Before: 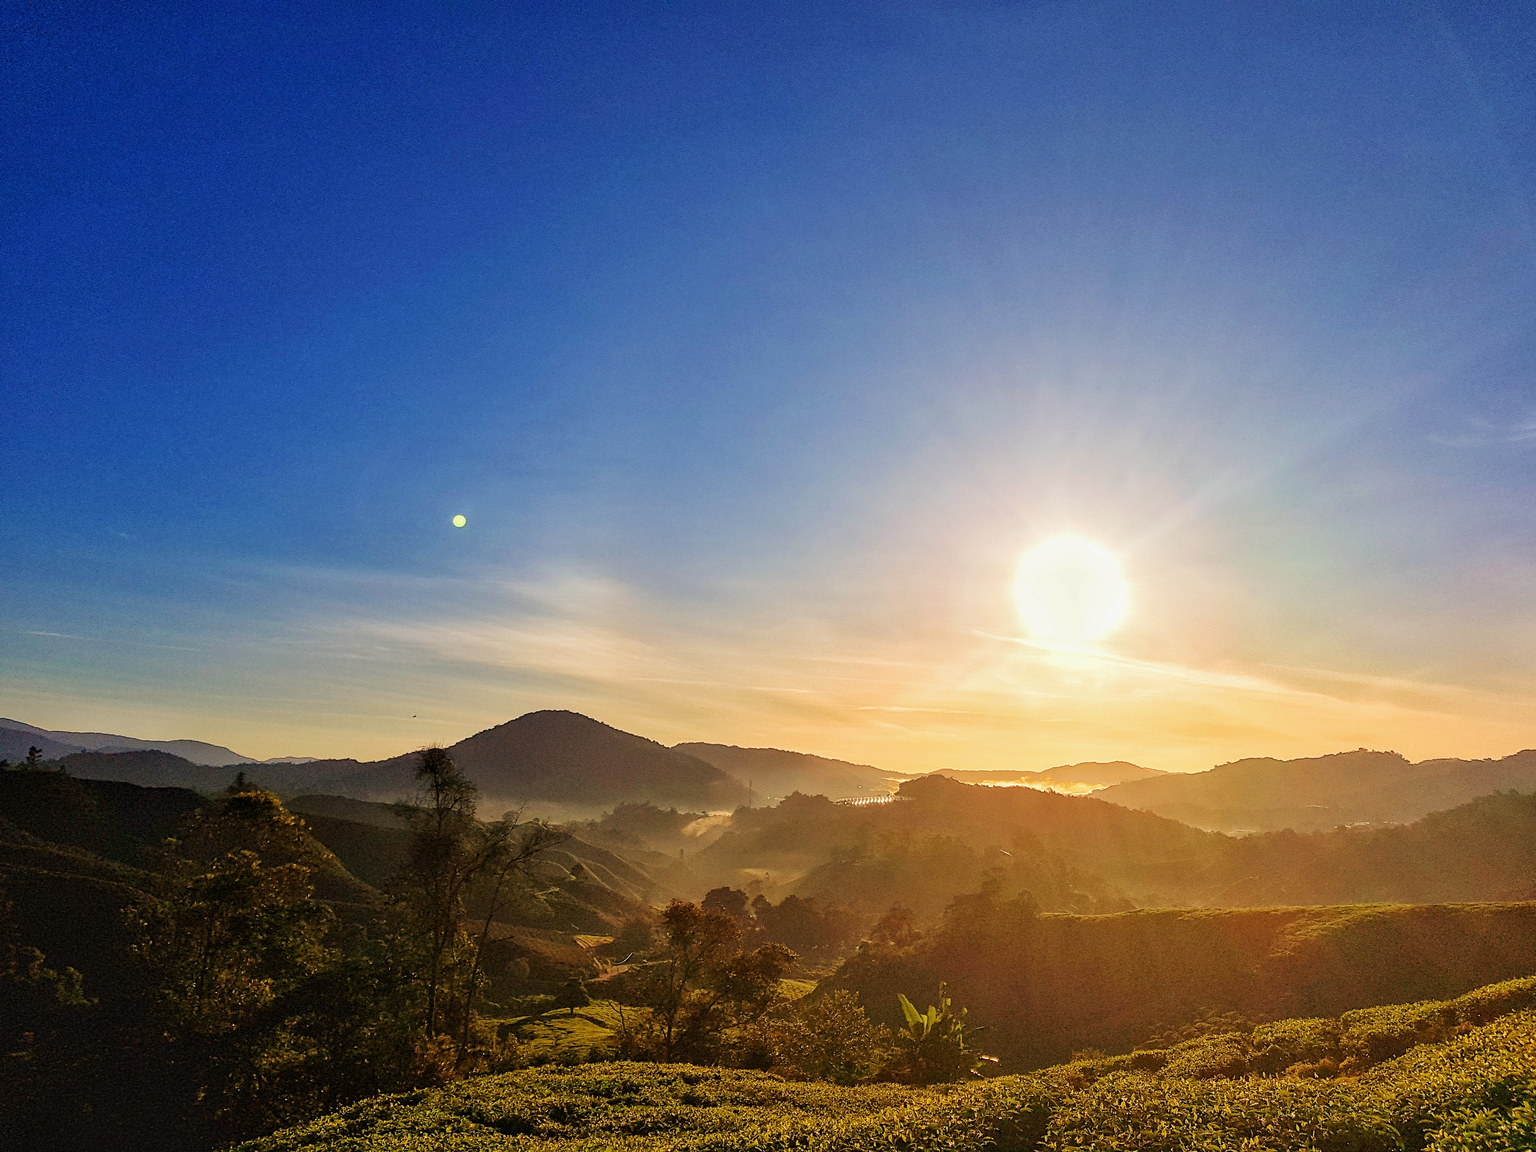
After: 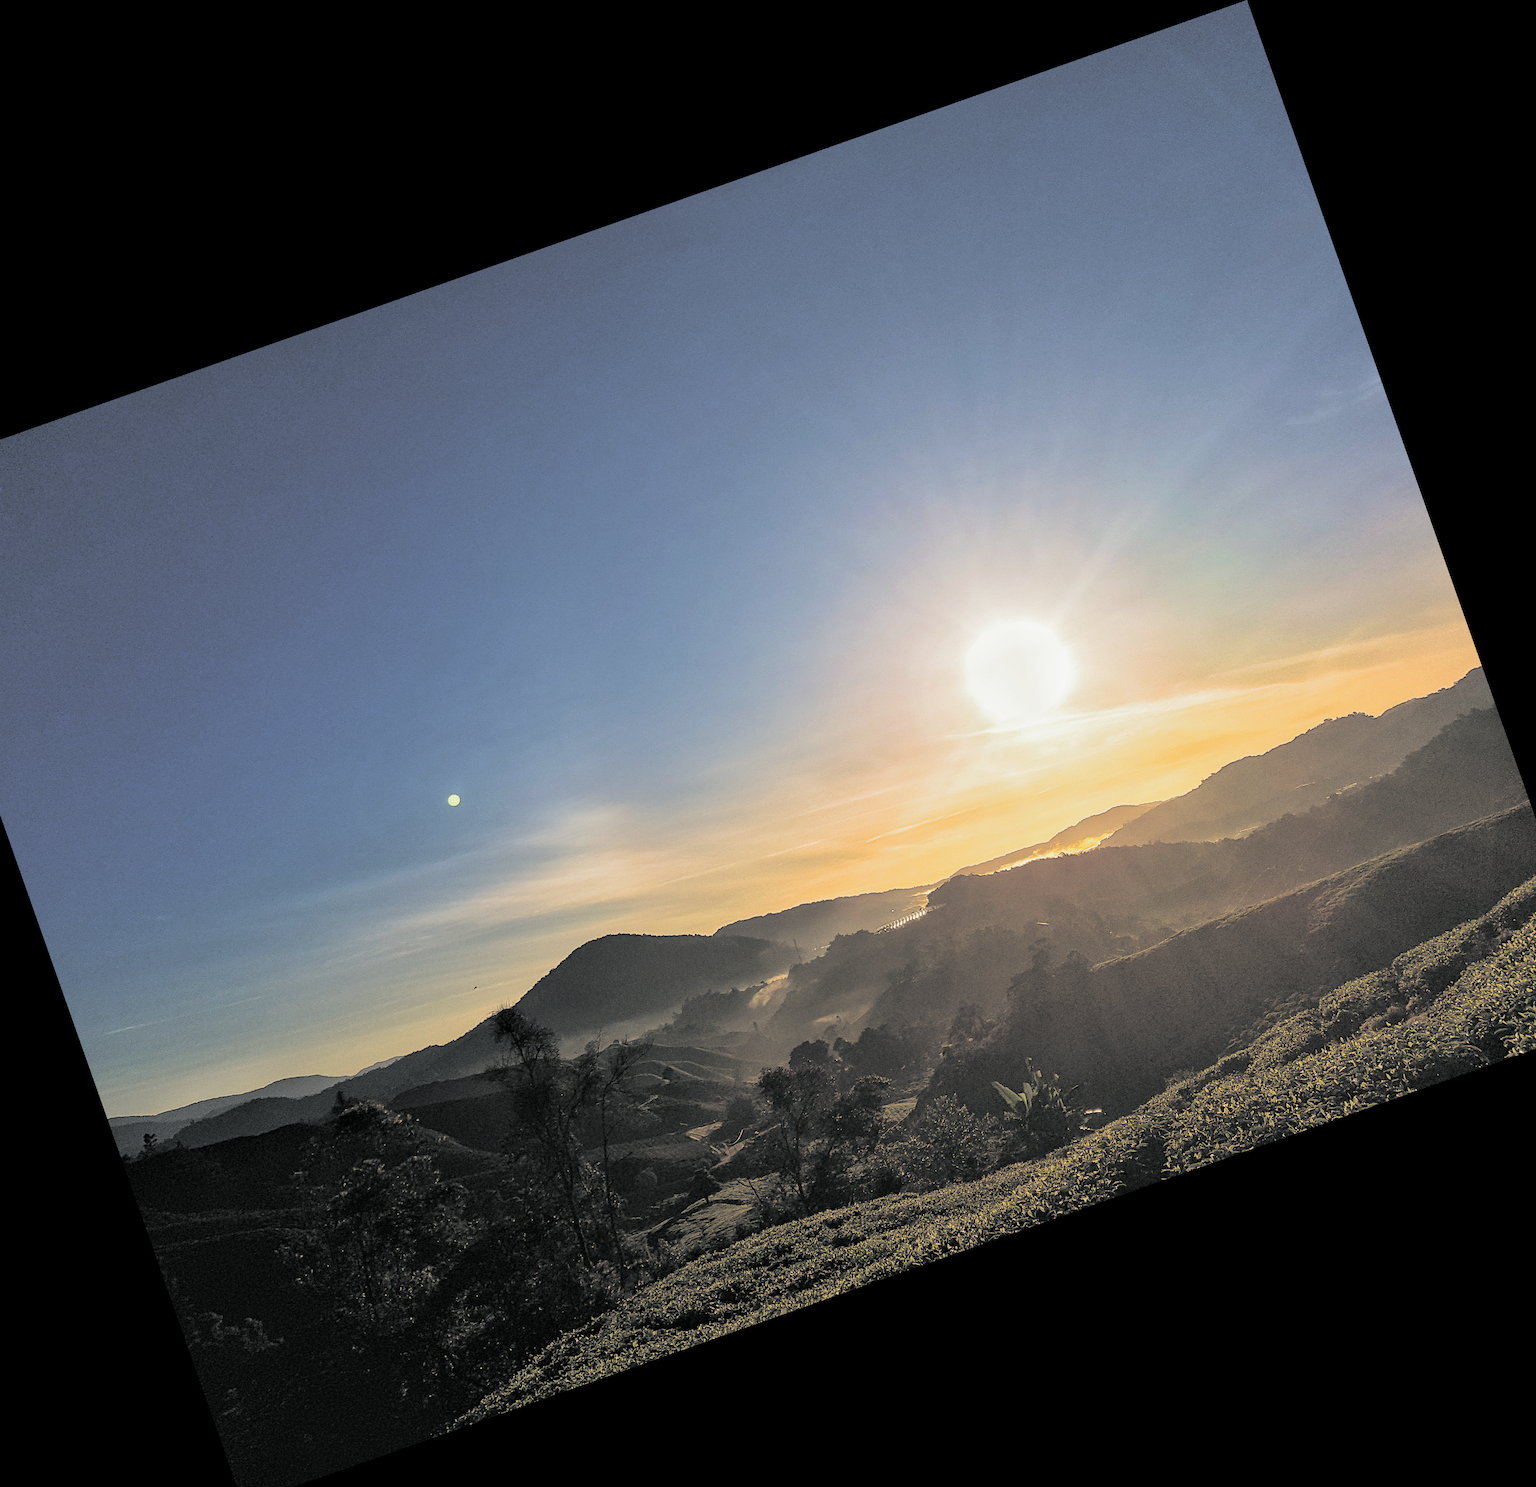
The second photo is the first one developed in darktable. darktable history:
crop and rotate: angle 19.43°, left 6.812%, right 4.125%, bottom 1.087%
split-toning: shadows › hue 190.8°, shadows › saturation 0.05, highlights › hue 54°, highlights › saturation 0.05, compress 0%
